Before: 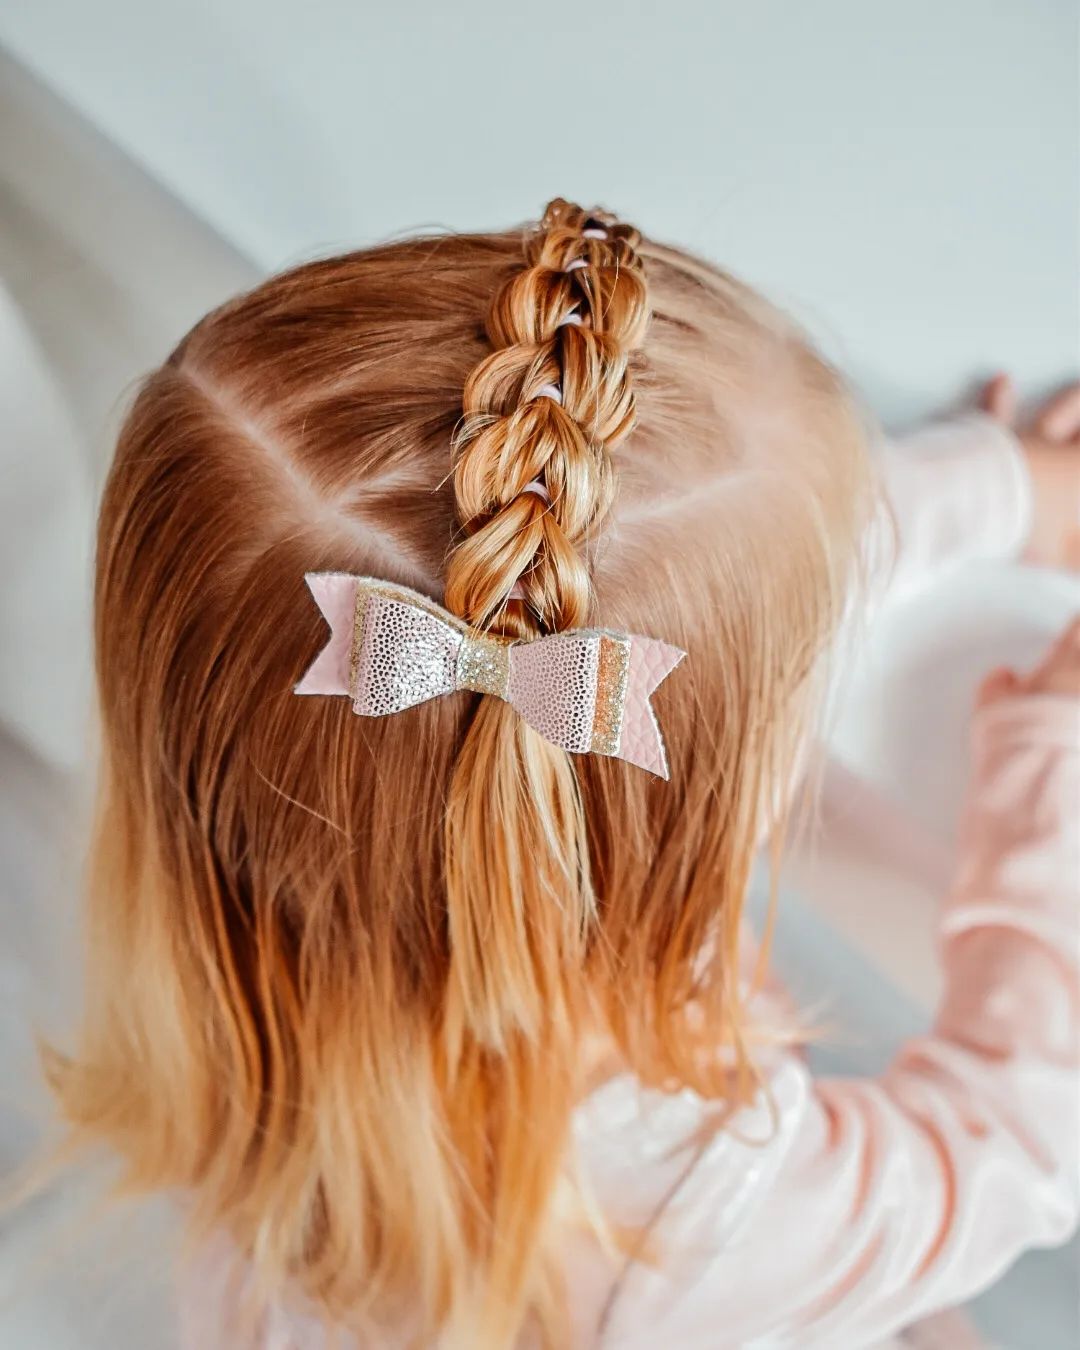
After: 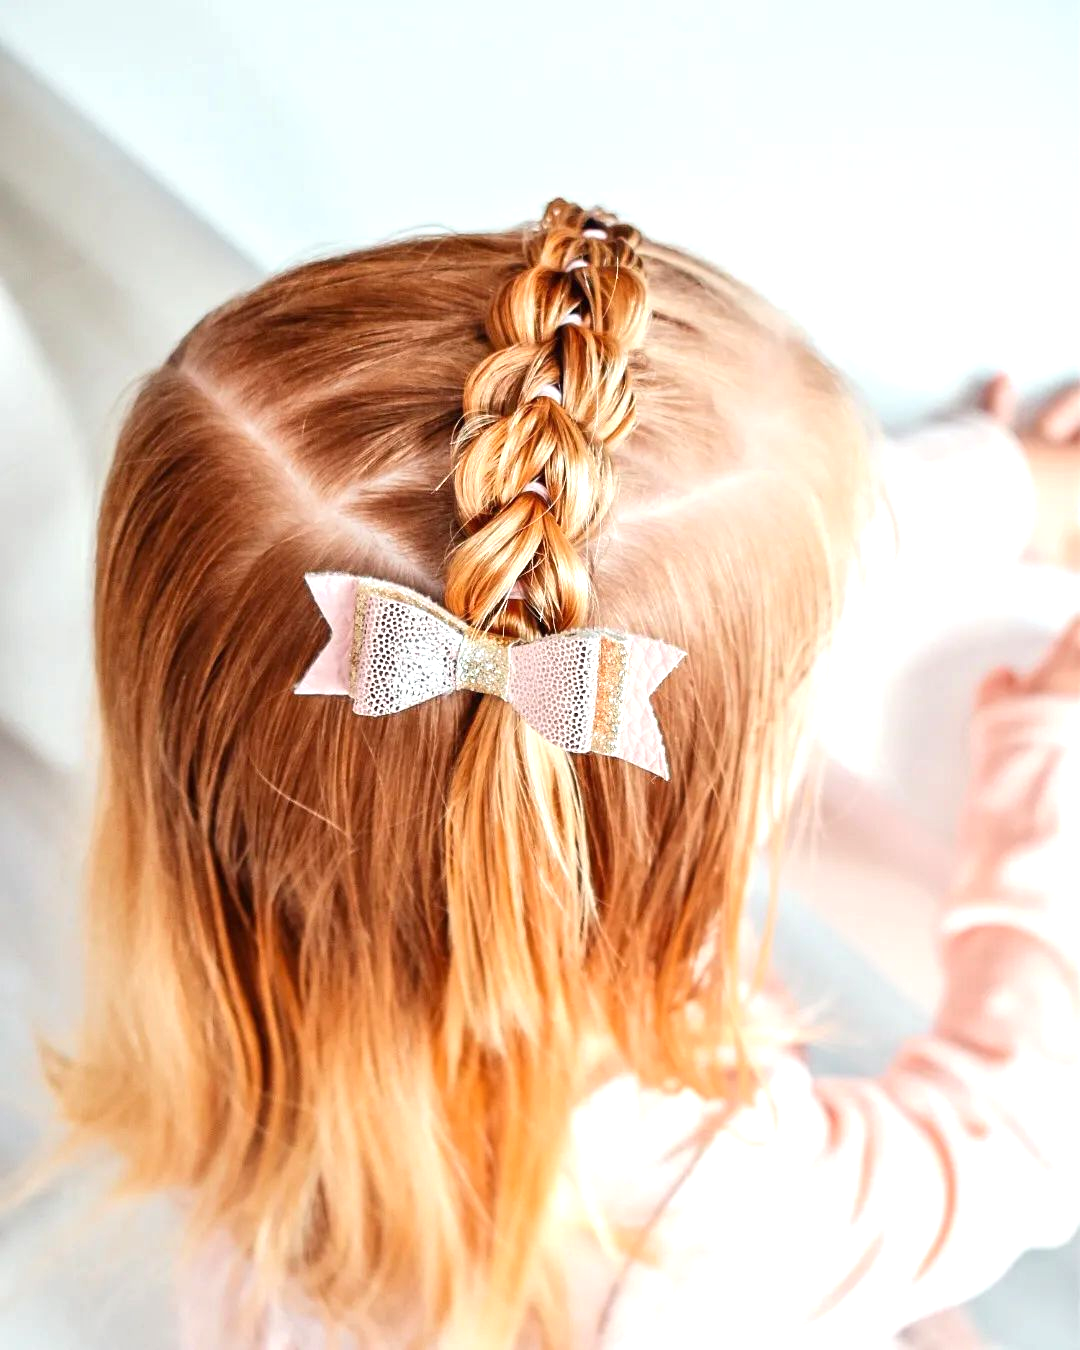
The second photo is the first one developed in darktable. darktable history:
exposure: exposure 0.777 EV, compensate highlight preservation false
